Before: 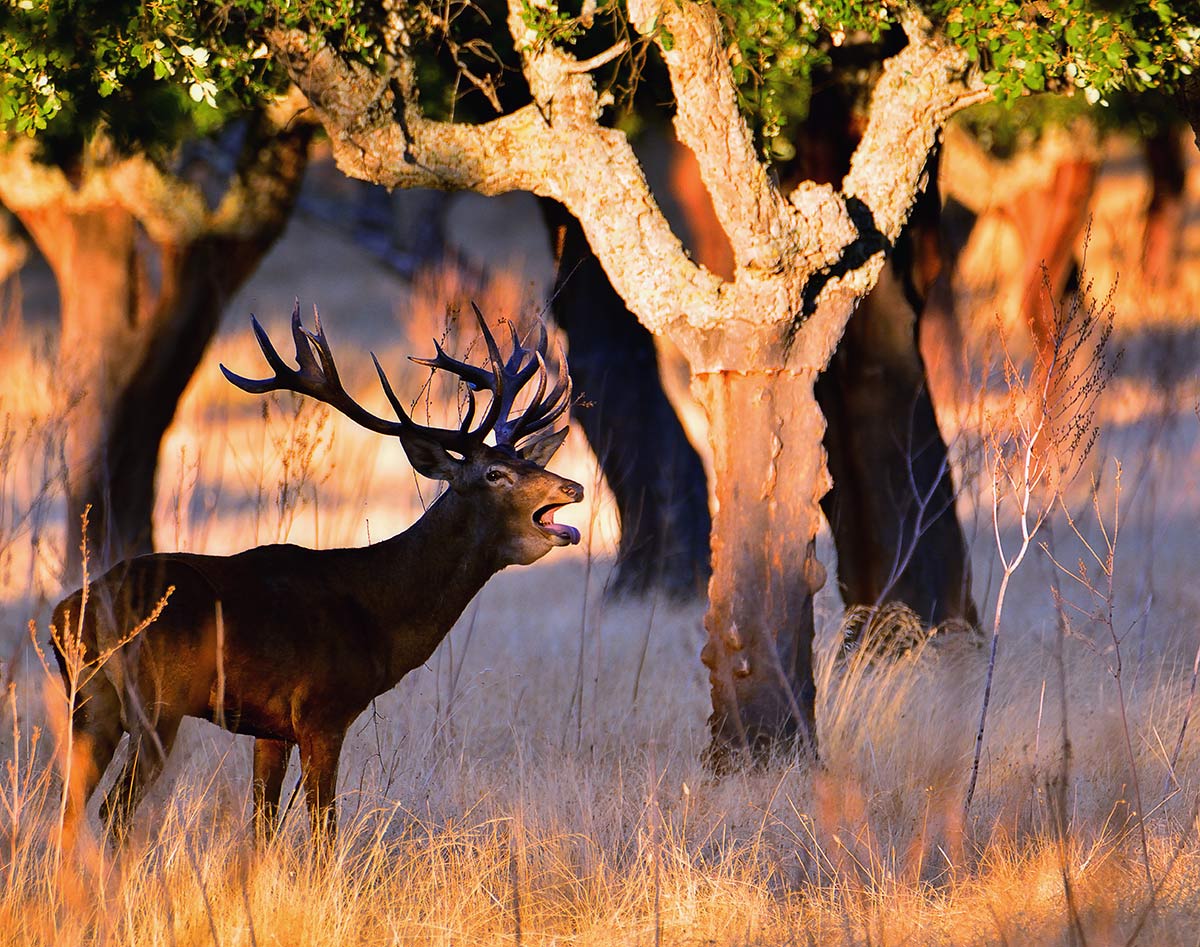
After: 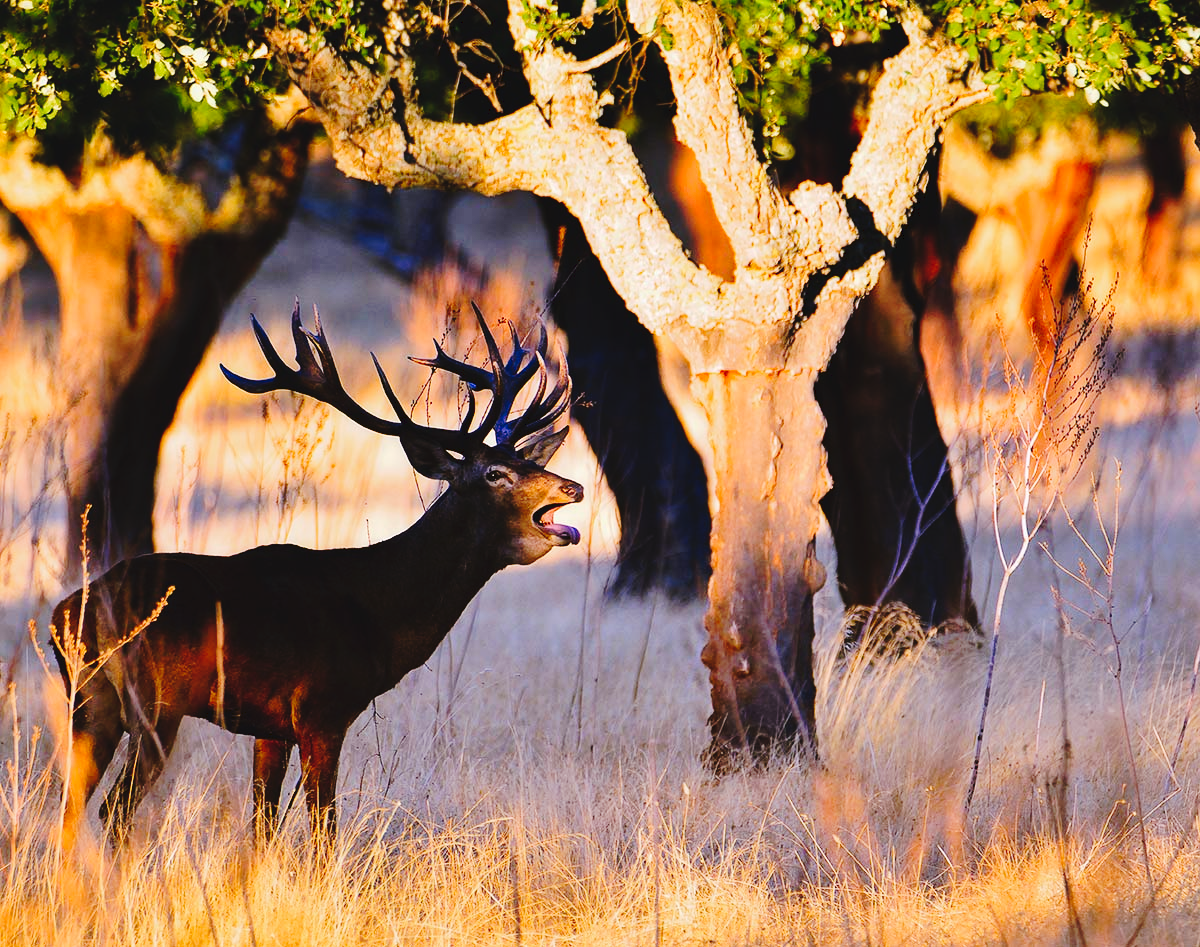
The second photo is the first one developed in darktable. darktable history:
tone curve: curves: ch0 [(0, 0) (0.003, 0.049) (0.011, 0.052) (0.025, 0.057) (0.044, 0.069) (0.069, 0.076) (0.1, 0.09) (0.136, 0.111) (0.177, 0.15) (0.224, 0.197) (0.277, 0.267) (0.335, 0.366) (0.399, 0.477) (0.468, 0.561) (0.543, 0.651) (0.623, 0.733) (0.709, 0.804) (0.801, 0.869) (0.898, 0.924) (1, 1)], preserve colors none
